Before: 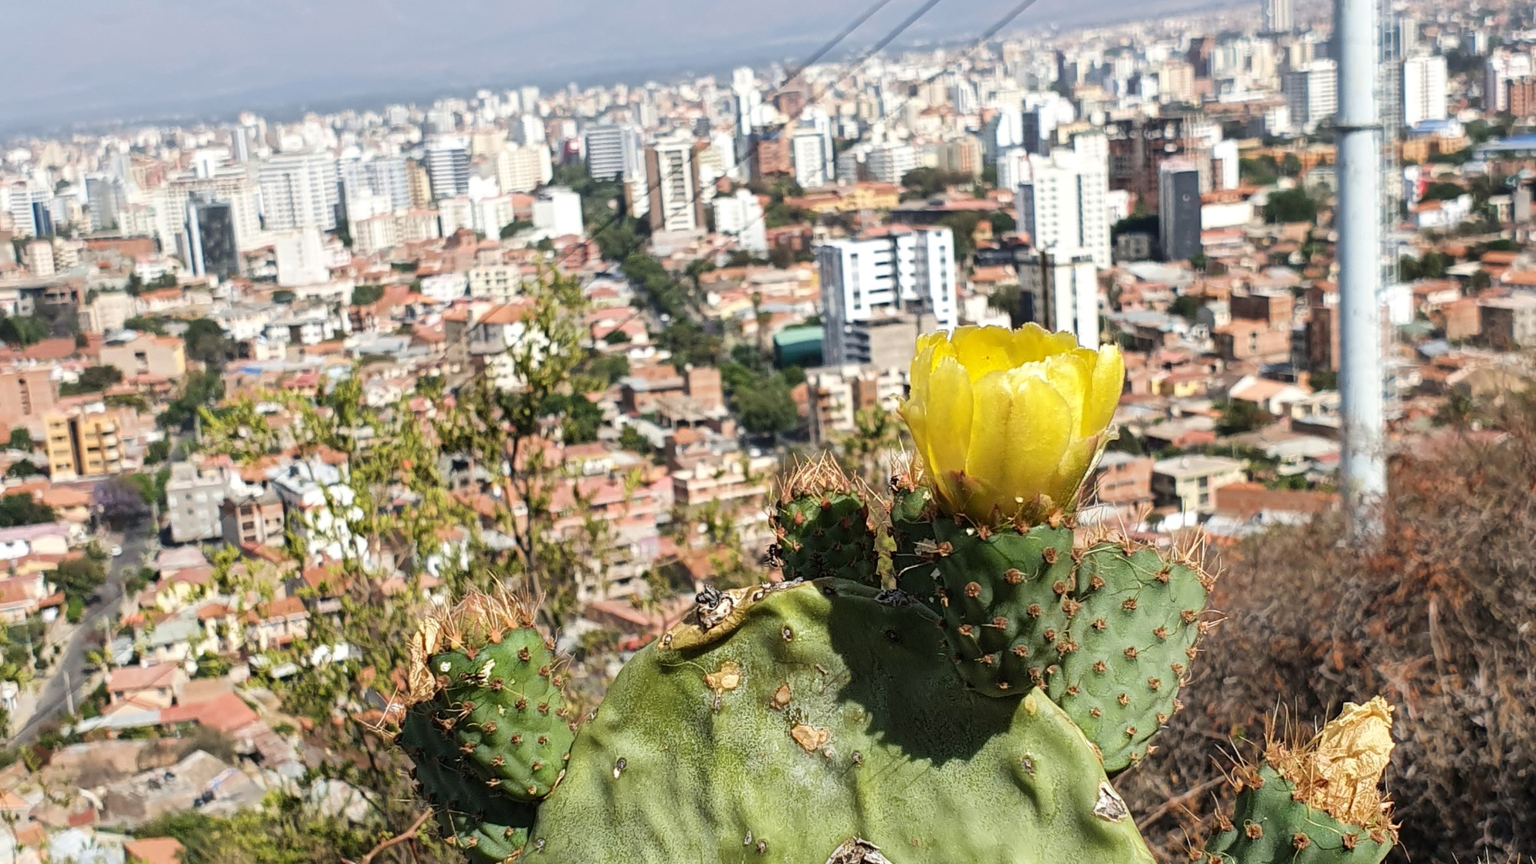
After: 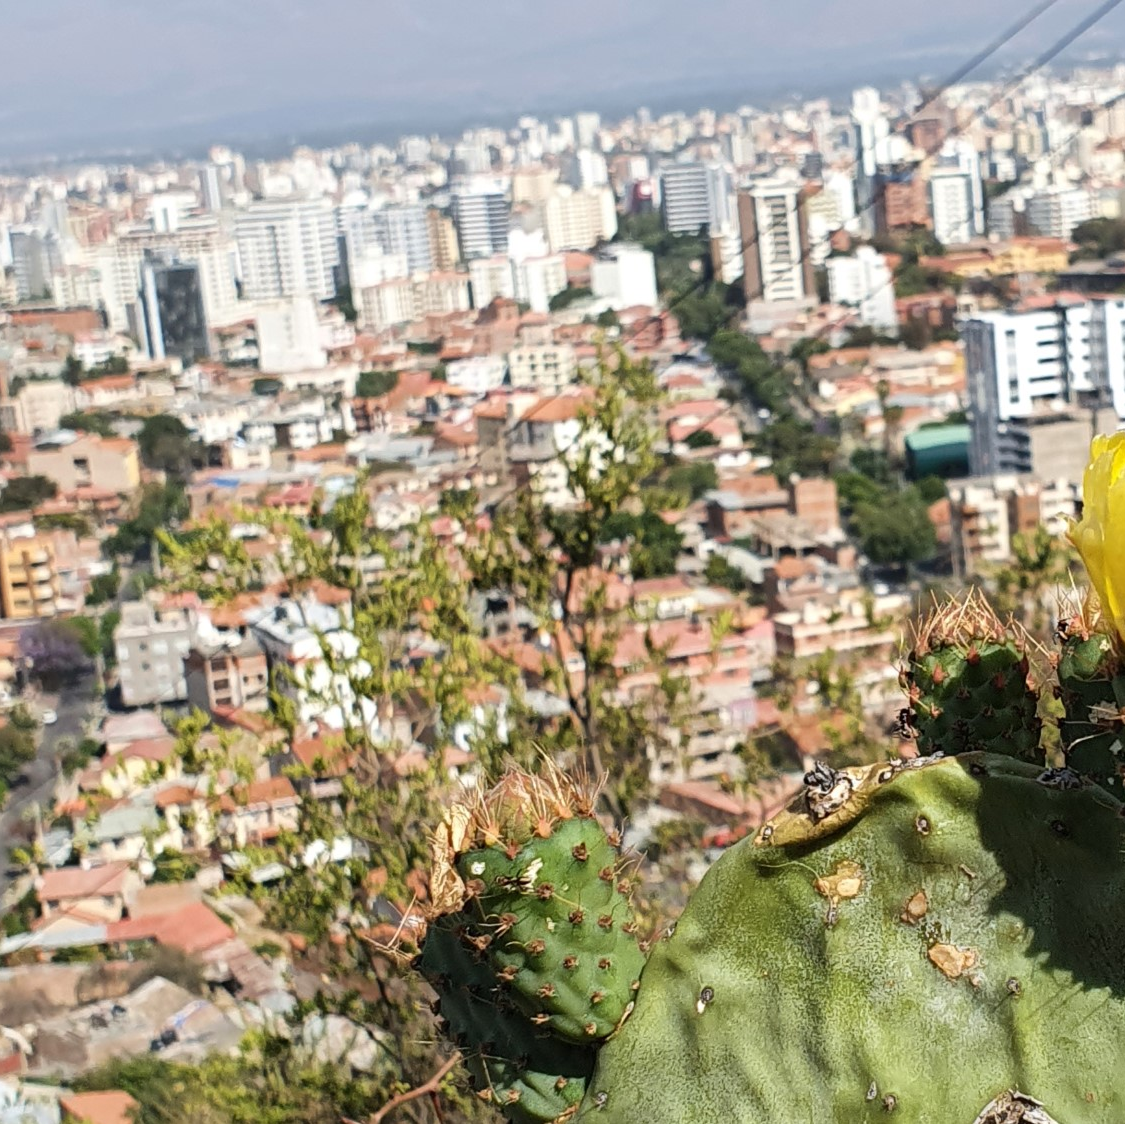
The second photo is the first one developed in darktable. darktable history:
crop: left 5.114%, right 38.589%
